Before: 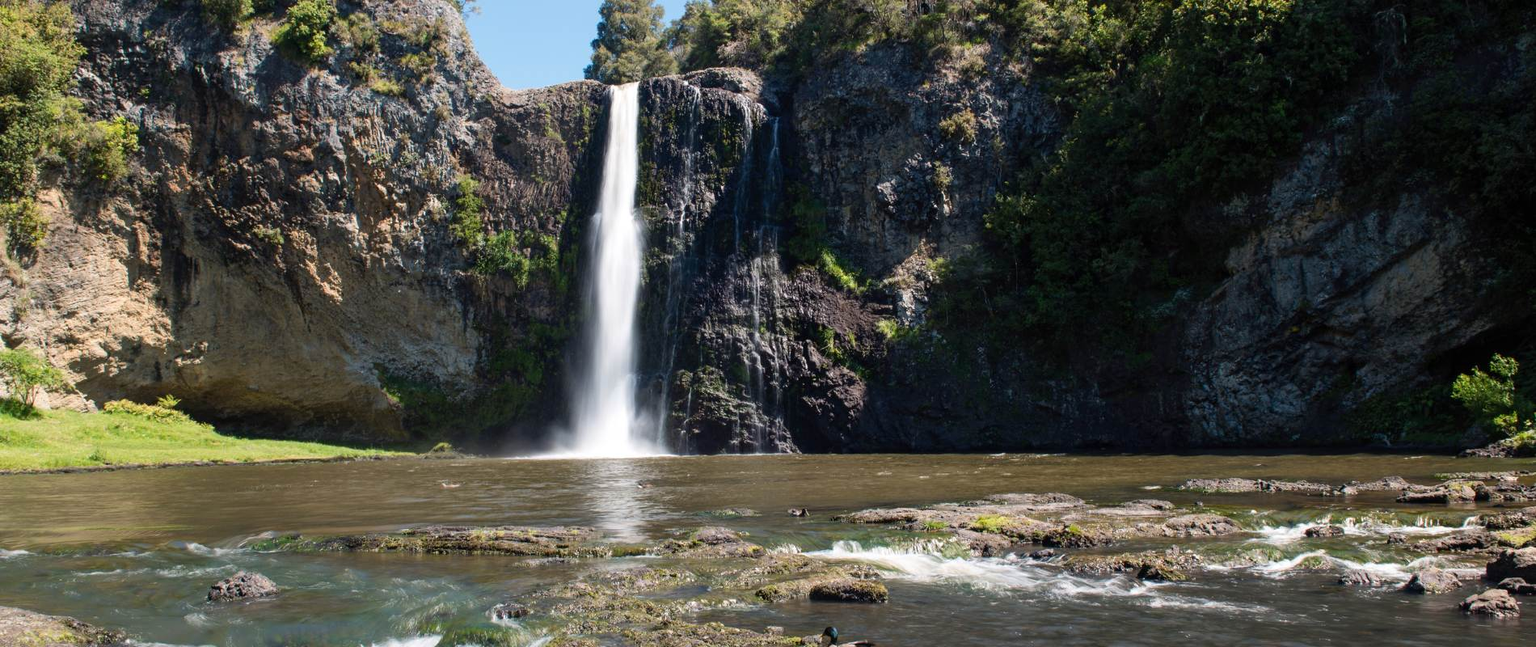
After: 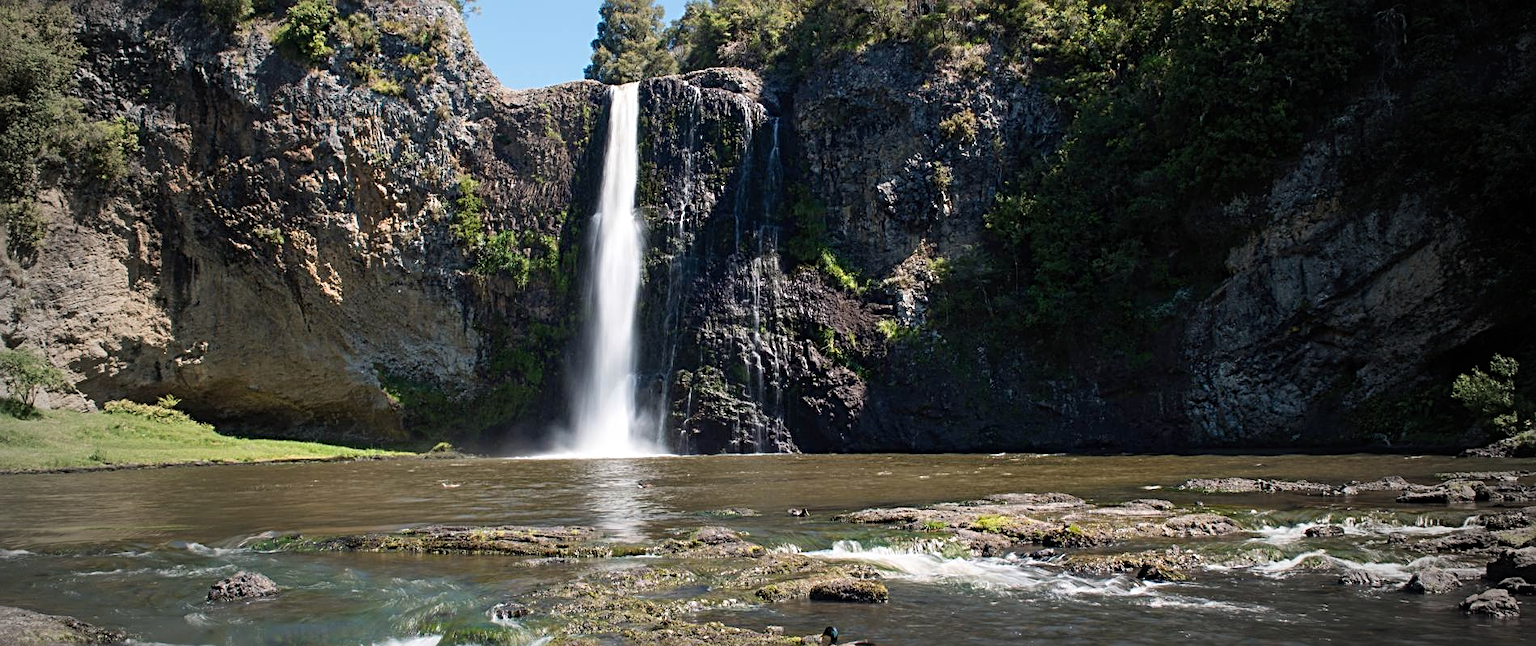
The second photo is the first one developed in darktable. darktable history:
sharpen: radius 3.119
vignetting: fall-off start 64.63%, center (-0.034, 0.148), width/height ratio 0.881
